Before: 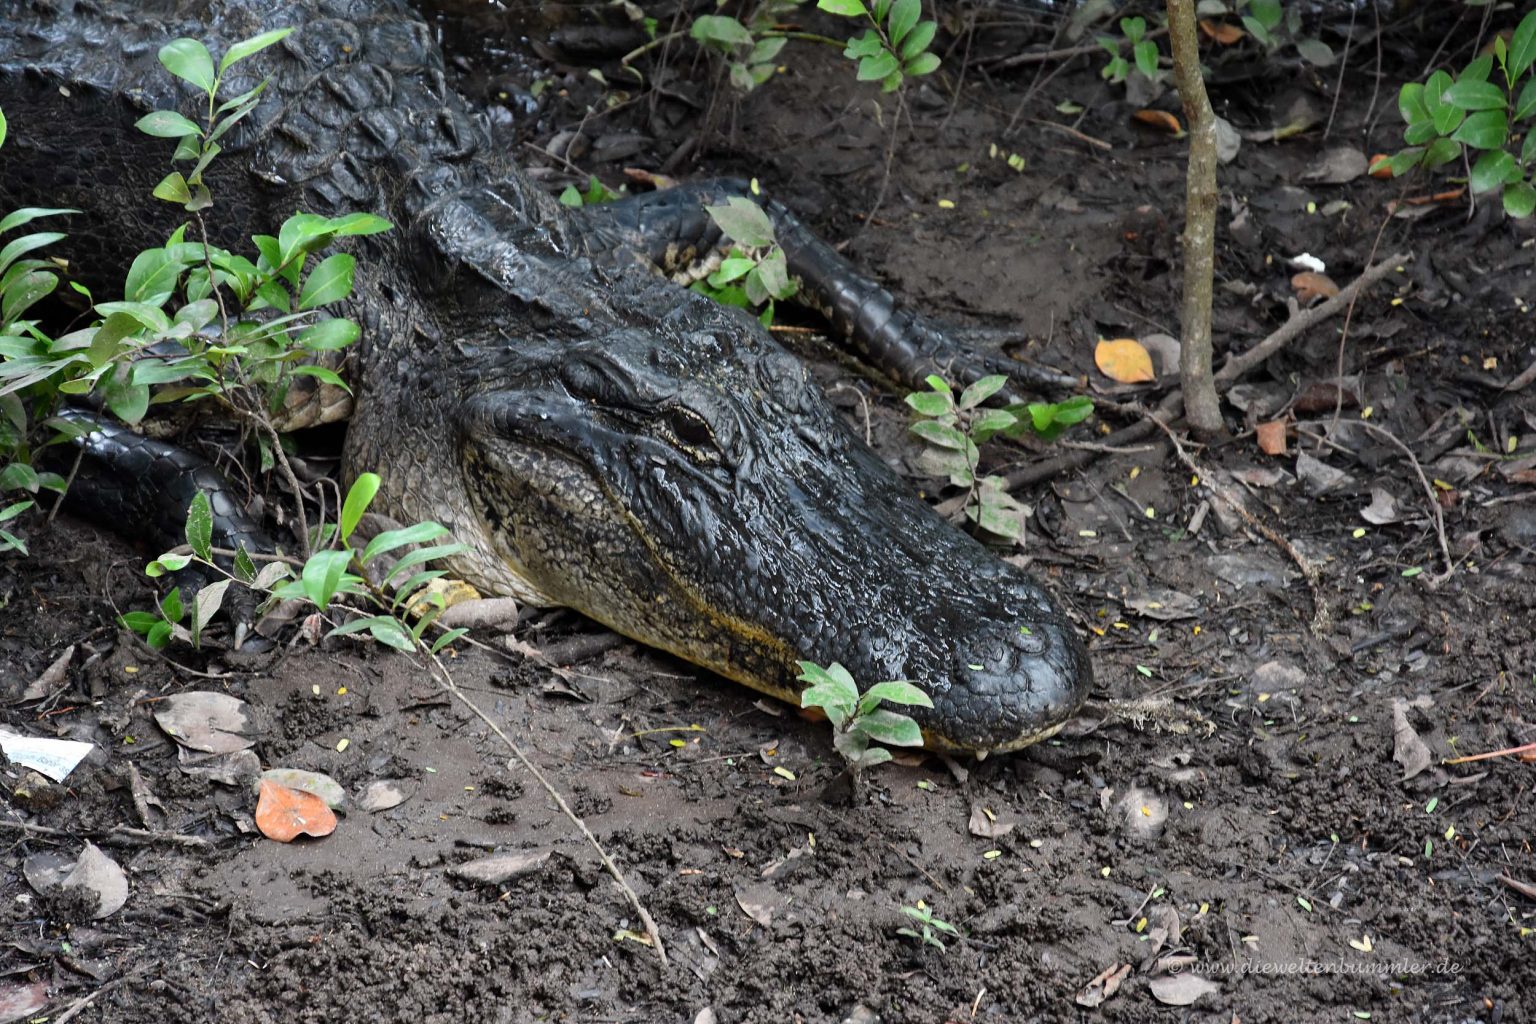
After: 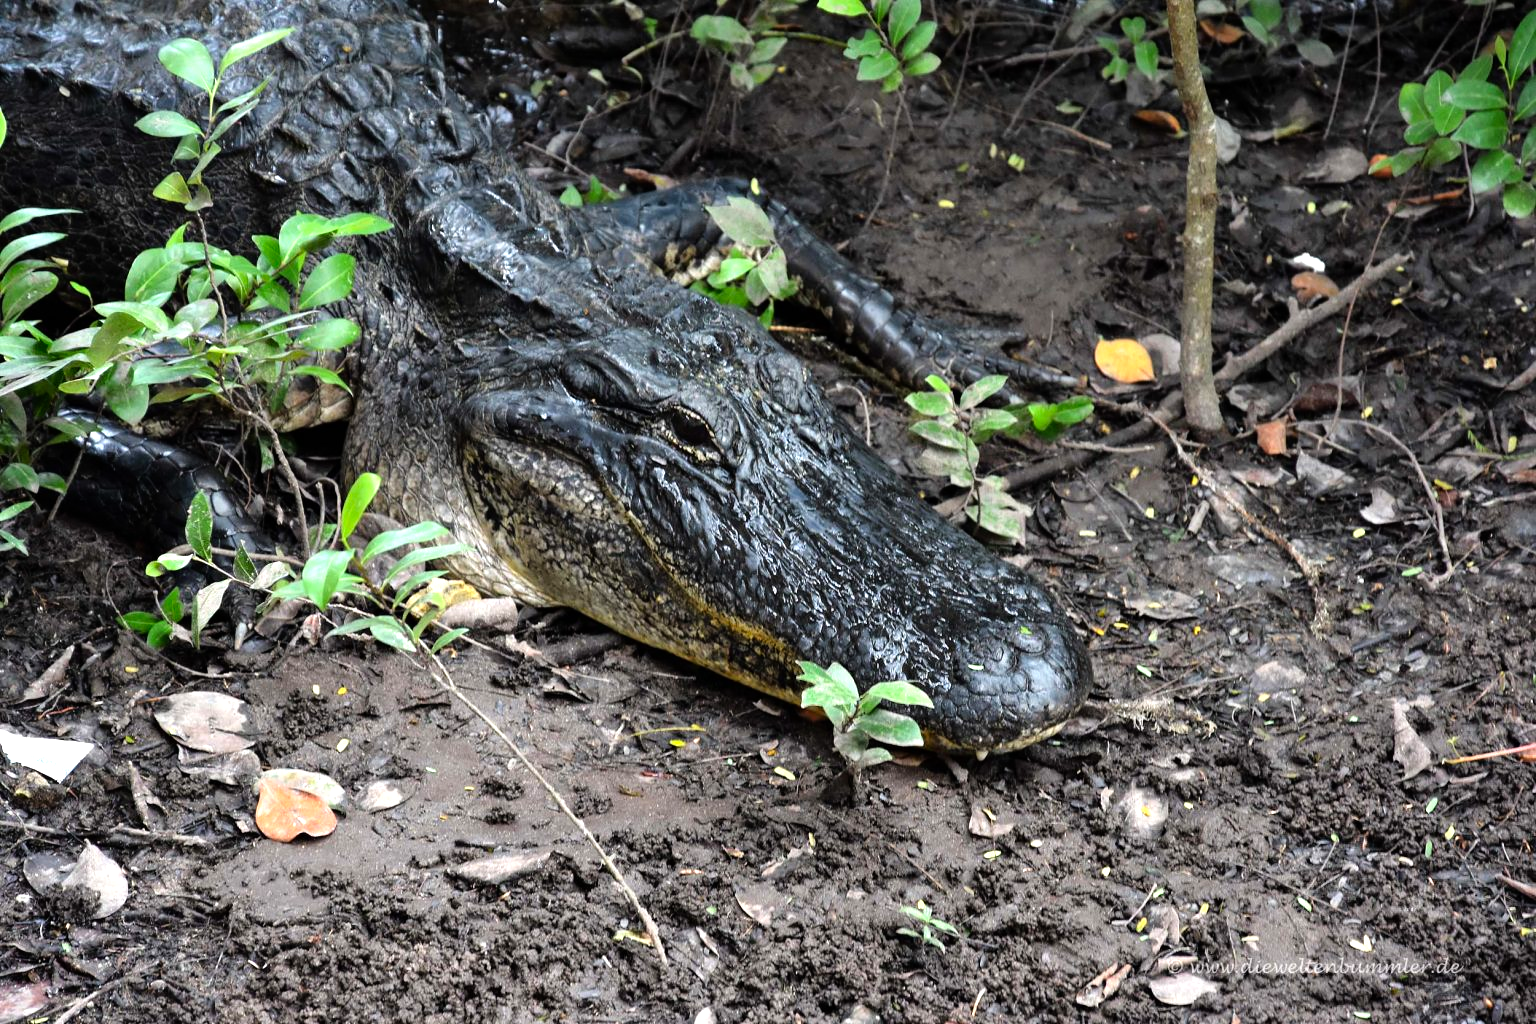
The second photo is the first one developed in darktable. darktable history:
tone equalizer: -8 EV -0.782 EV, -7 EV -0.729 EV, -6 EV -0.617 EV, -5 EV -0.41 EV, -3 EV 0.388 EV, -2 EV 0.6 EV, -1 EV 0.678 EV, +0 EV 0.773 EV
contrast brightness saturation: saturation 0.133
